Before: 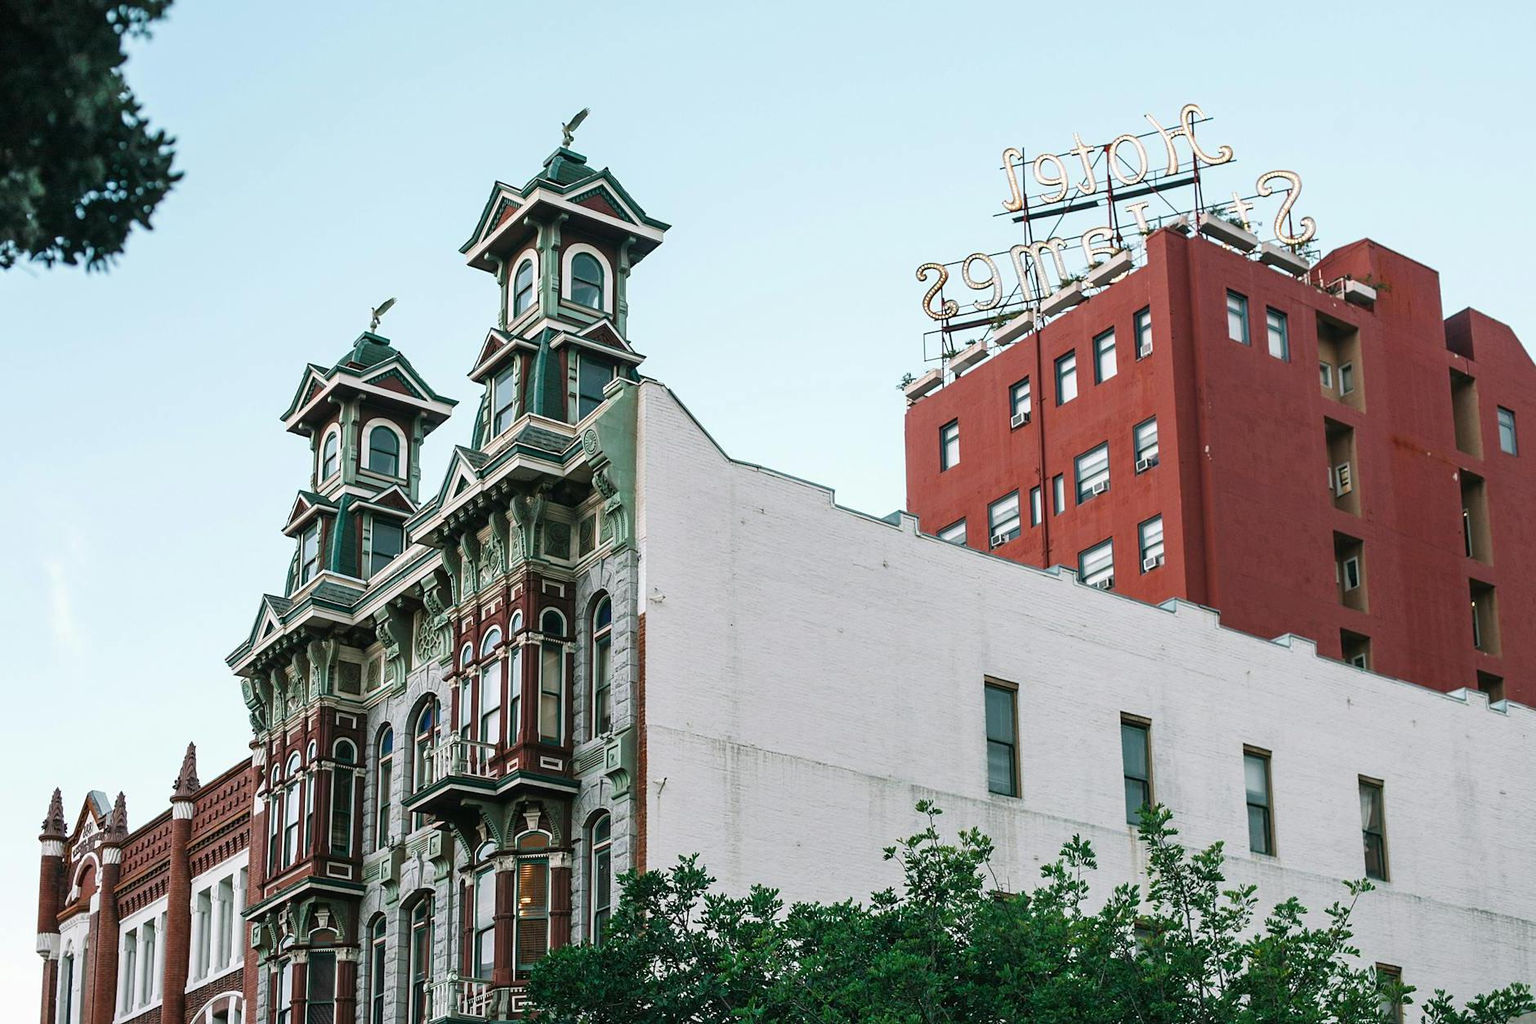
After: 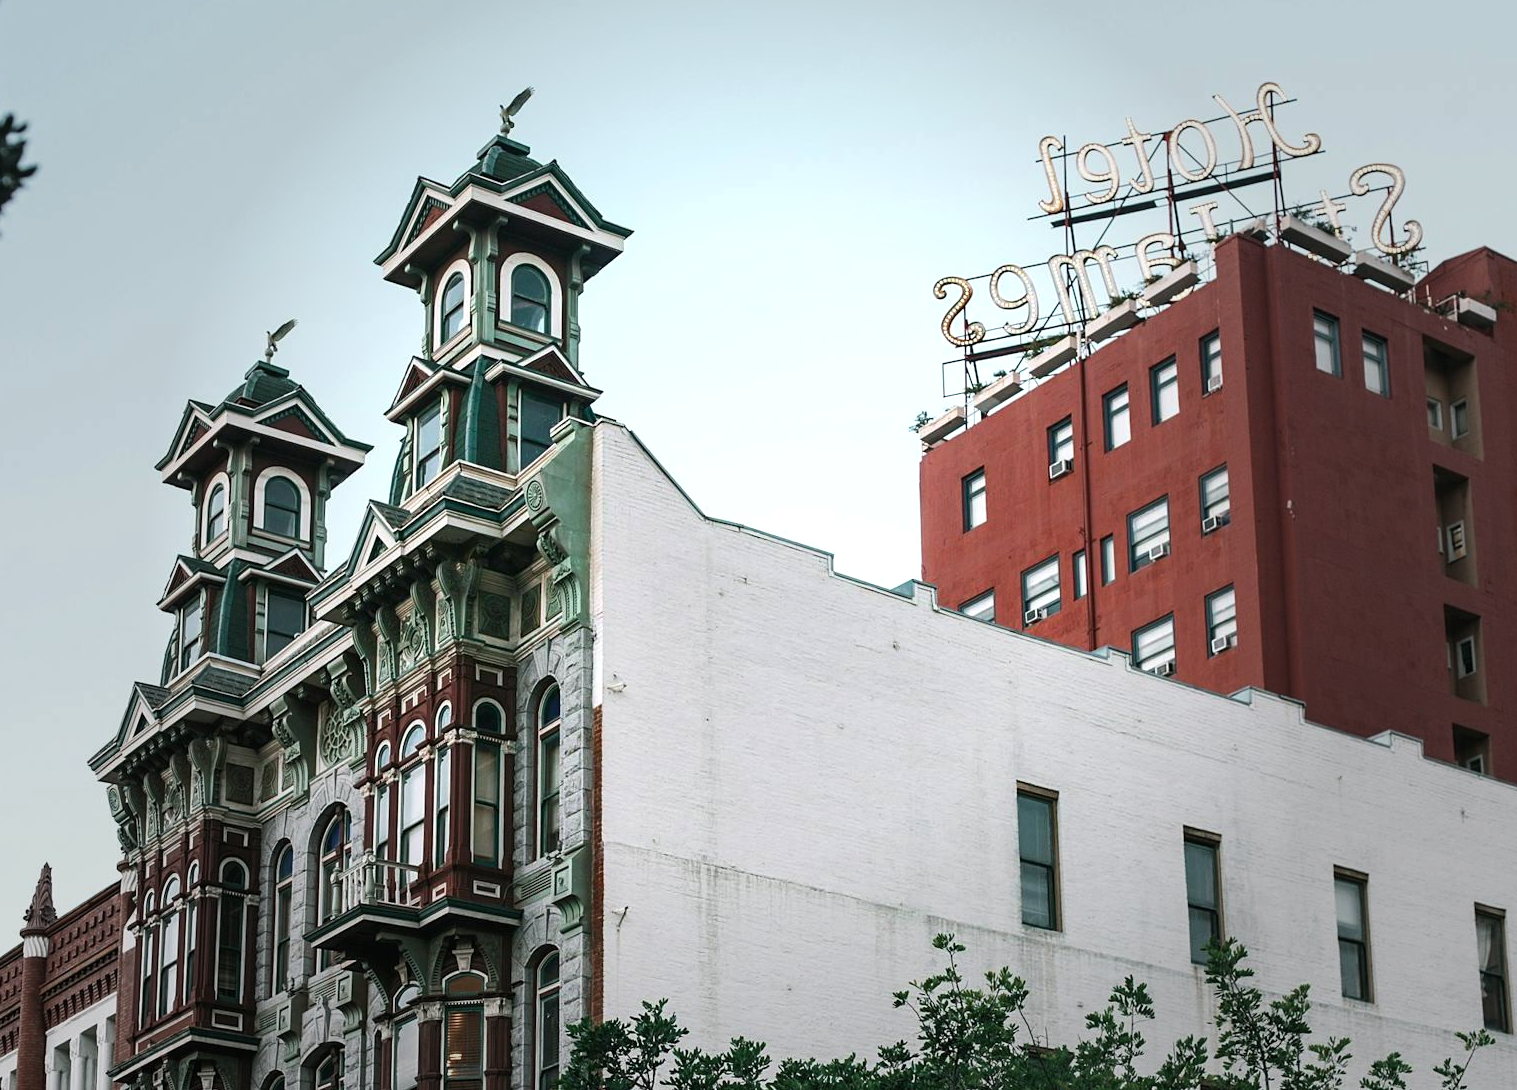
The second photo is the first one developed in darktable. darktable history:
tone equalizer: -8 EV 0 EV, -7 EV 0.001 EV, -6 EV -0.004 EV, -5 EV -0.009 EV, -4 EV -0.082 EV, -3 EV -0.2 EV, -2 EV -0.269 EV, -1 EV 0.109 EV, +0 EV 0.313 EV
crop: left 10.008%, top 3.644%, right 9.293%, bottom 9.306%
vignetting: fall-off start 40.1%, fall-off radius 41.25%, brightness -0.41, saturation -0.306
